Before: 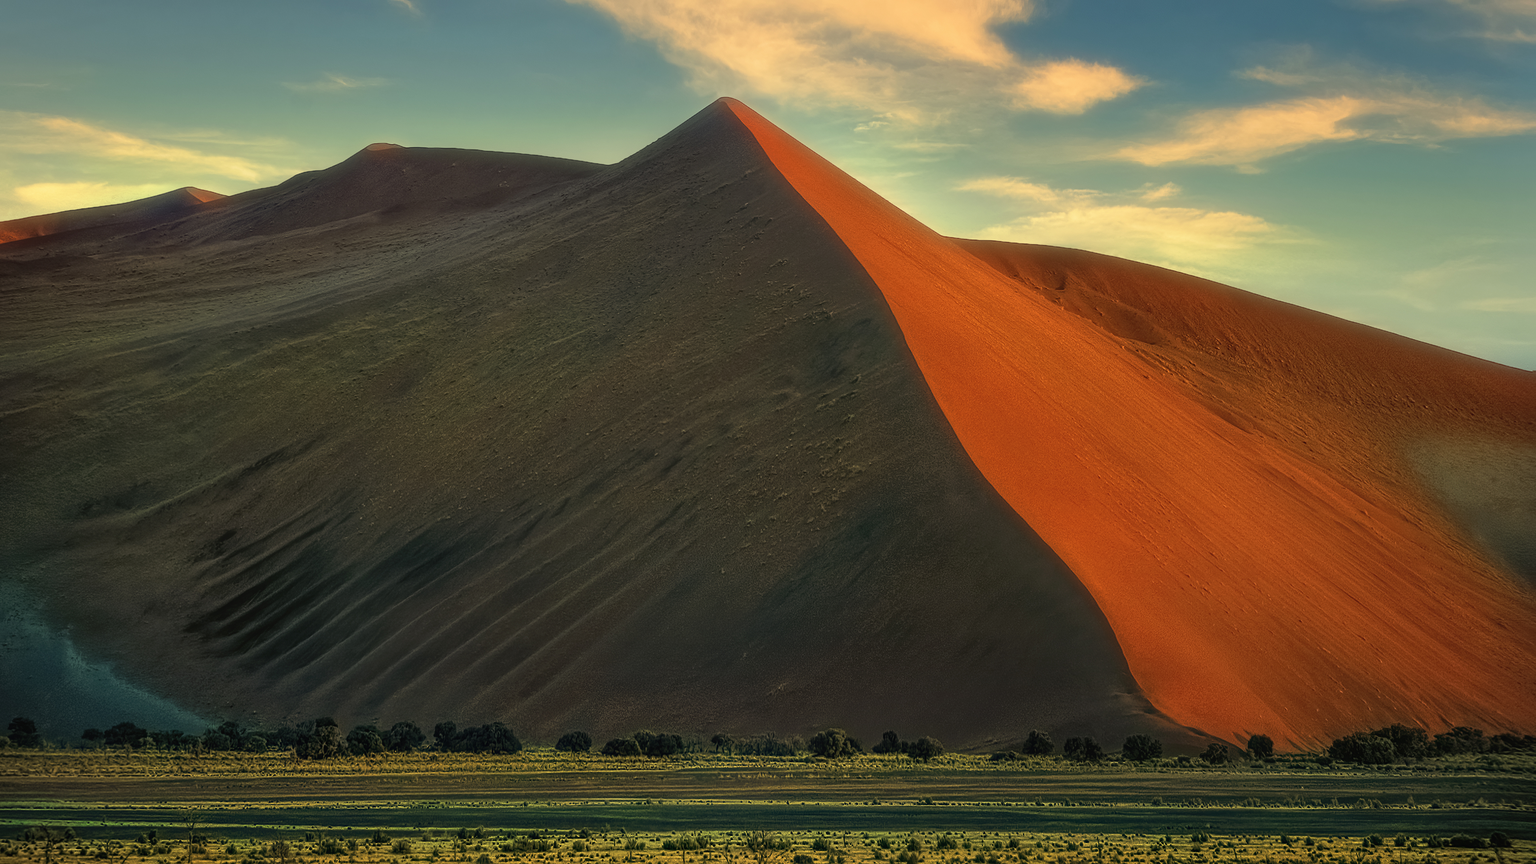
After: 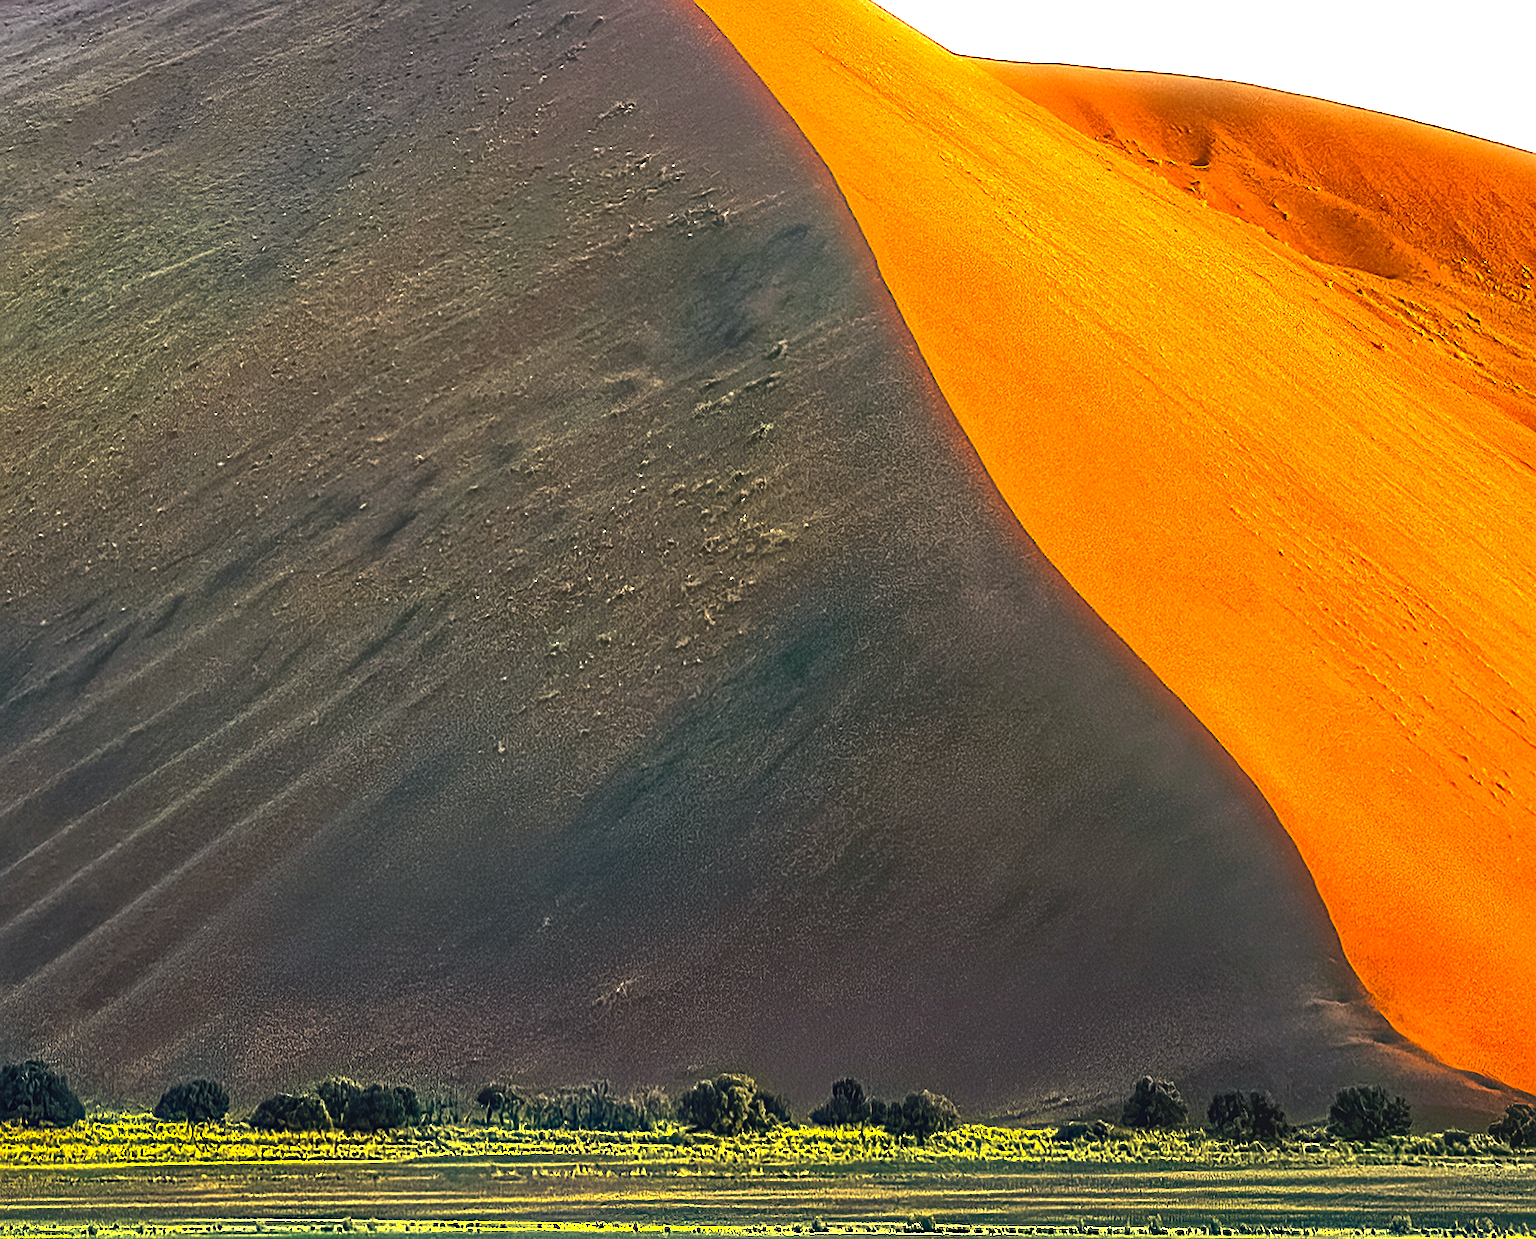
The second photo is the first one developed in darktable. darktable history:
exposure: black level correction 0, exposure 1.361 EV, compensate highlight preservation false
crop: left 31.324%, top 24.306%, right 20.404%, bottom 6.433%
sharpen: on, module defaults
color balance rgb: linear chroma grading › global chroma 14.969%, perceptual saturation grading › global saturation 29.512%, perceptual brilliance grading › highlights 14.456%, perceptual brilliance grading › mid-tones -6.415%, perceptual brilliance grading › shadows -27.58%
color calibration: illuminant custom, x 0.364, y 0.384, temperature 4520.44 K
tone equalizer: -8 EV -0.726 EV, -7 EV -0.694 EV, -6 EV -0.602 EV, -5 EV -0.396 EV, -3 EV 0.399 EV, -2 EV 0.6 EV, -1 EV 0.699 EV, +0 EV 0.776 EV, smoothing diameter 24.89%, edges refinement/feathering 6.28, preserve details guided filter
